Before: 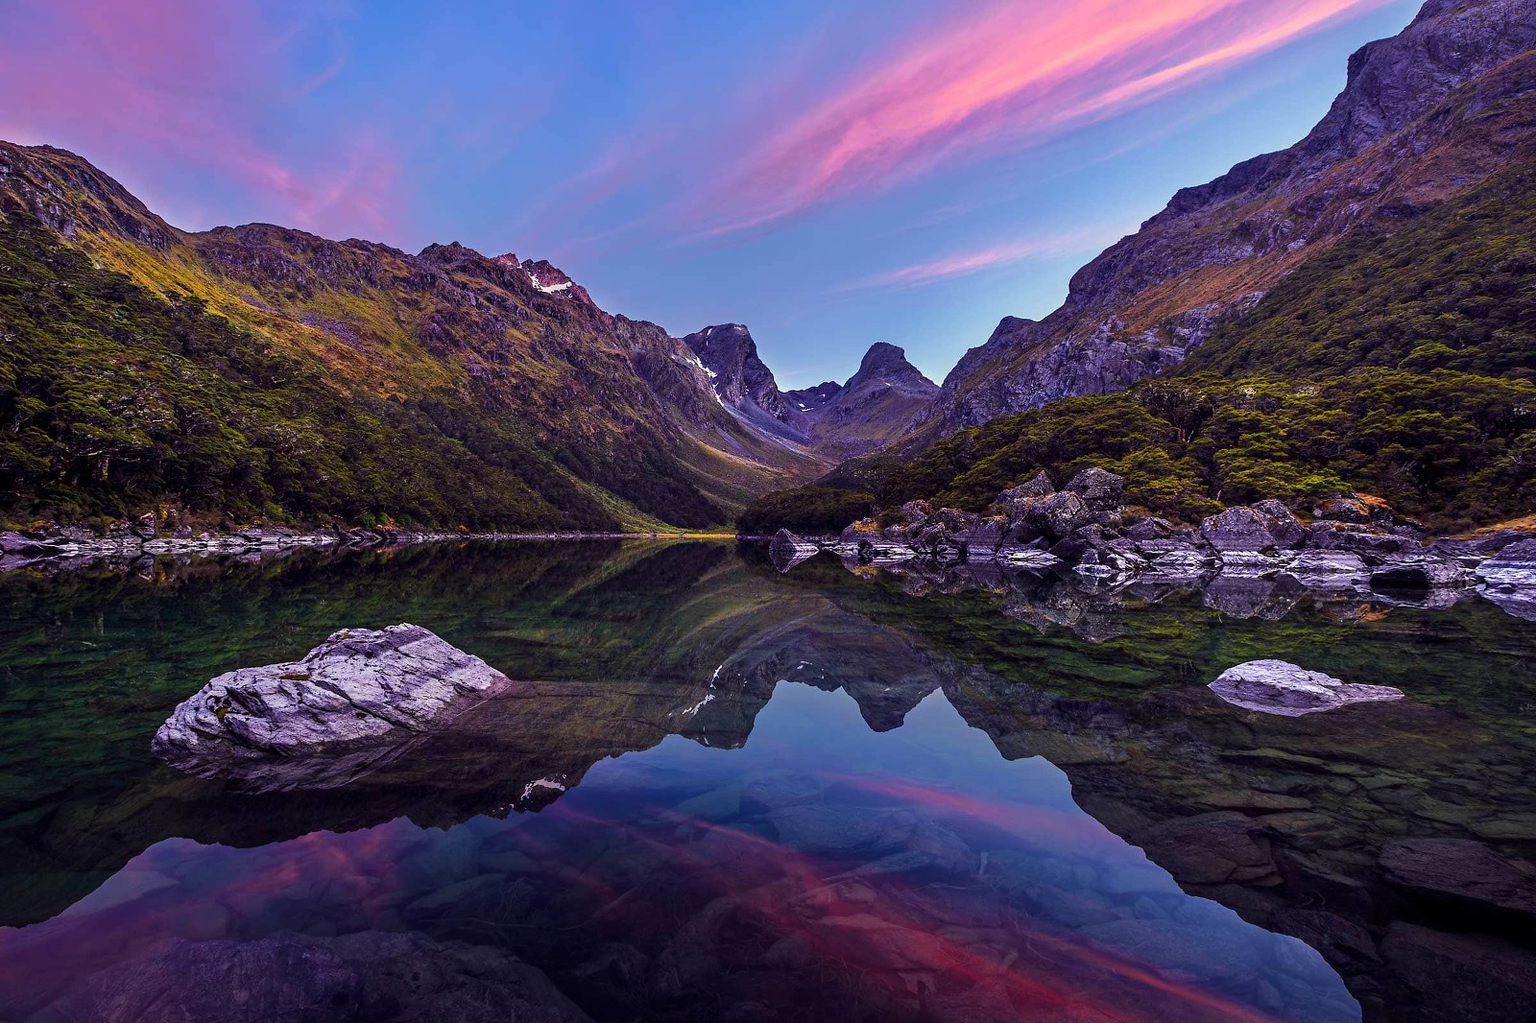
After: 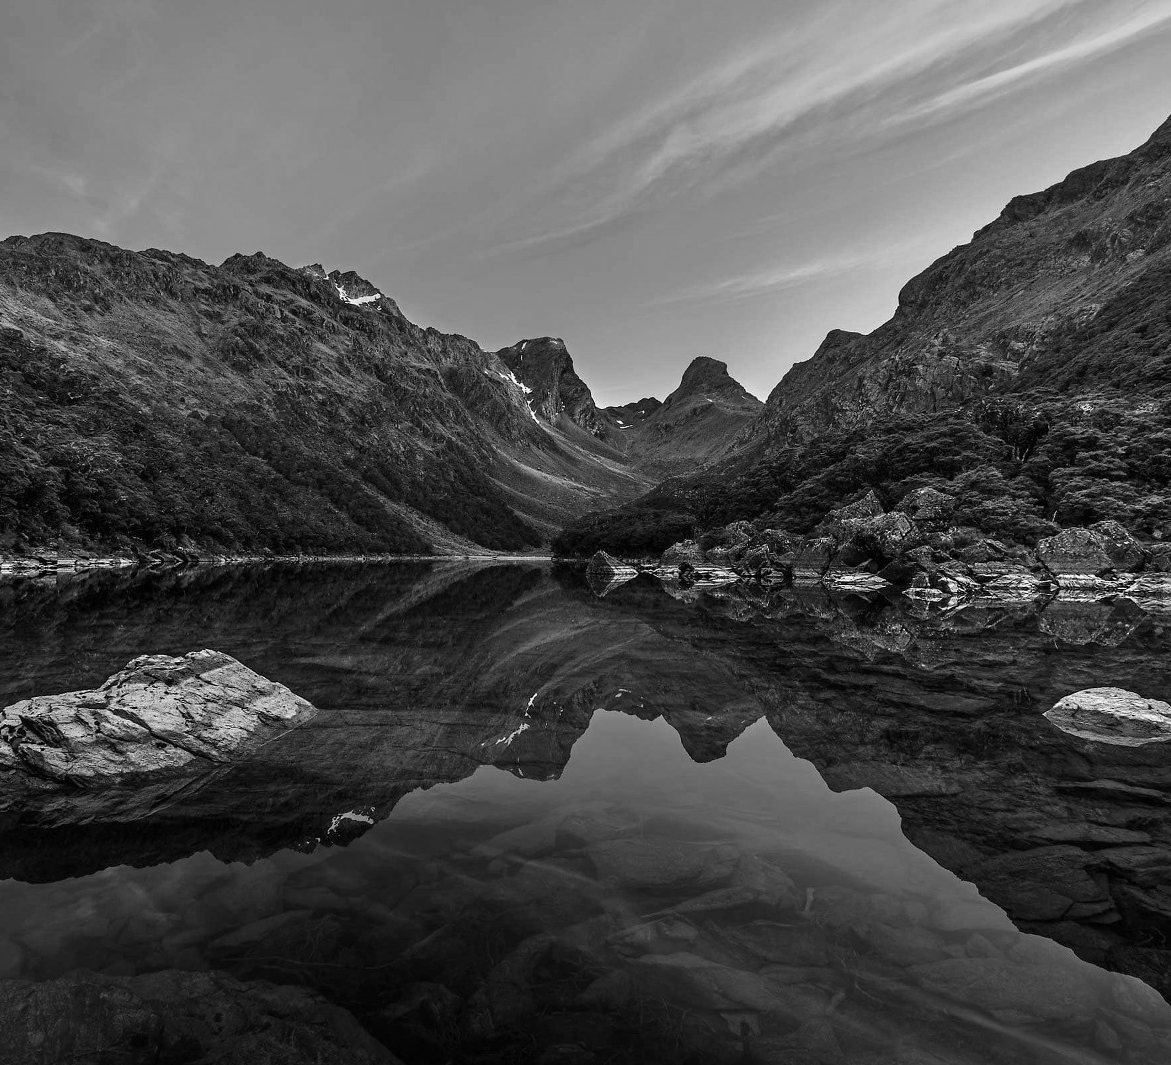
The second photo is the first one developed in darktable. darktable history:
color calibration: x 0.342, y 0.355, temperature 5146 K
crop: left 13.443%, right 13.31%
monochrome: a 16.01, b -2.65, highlights 0.52
